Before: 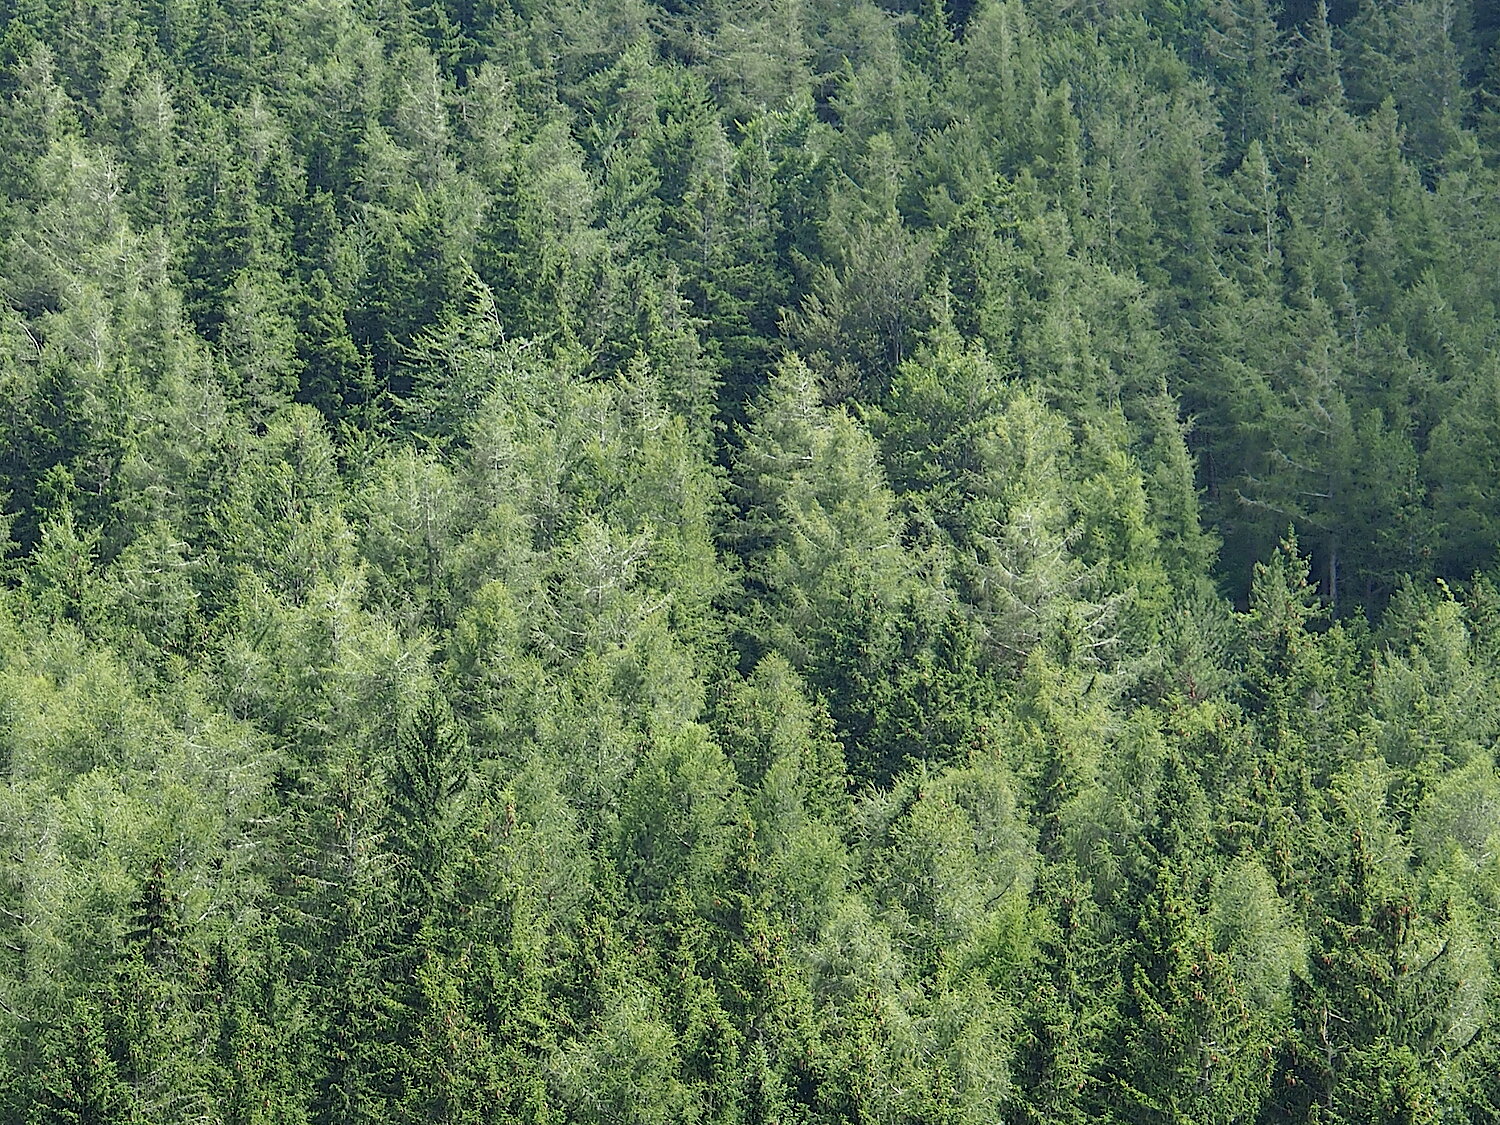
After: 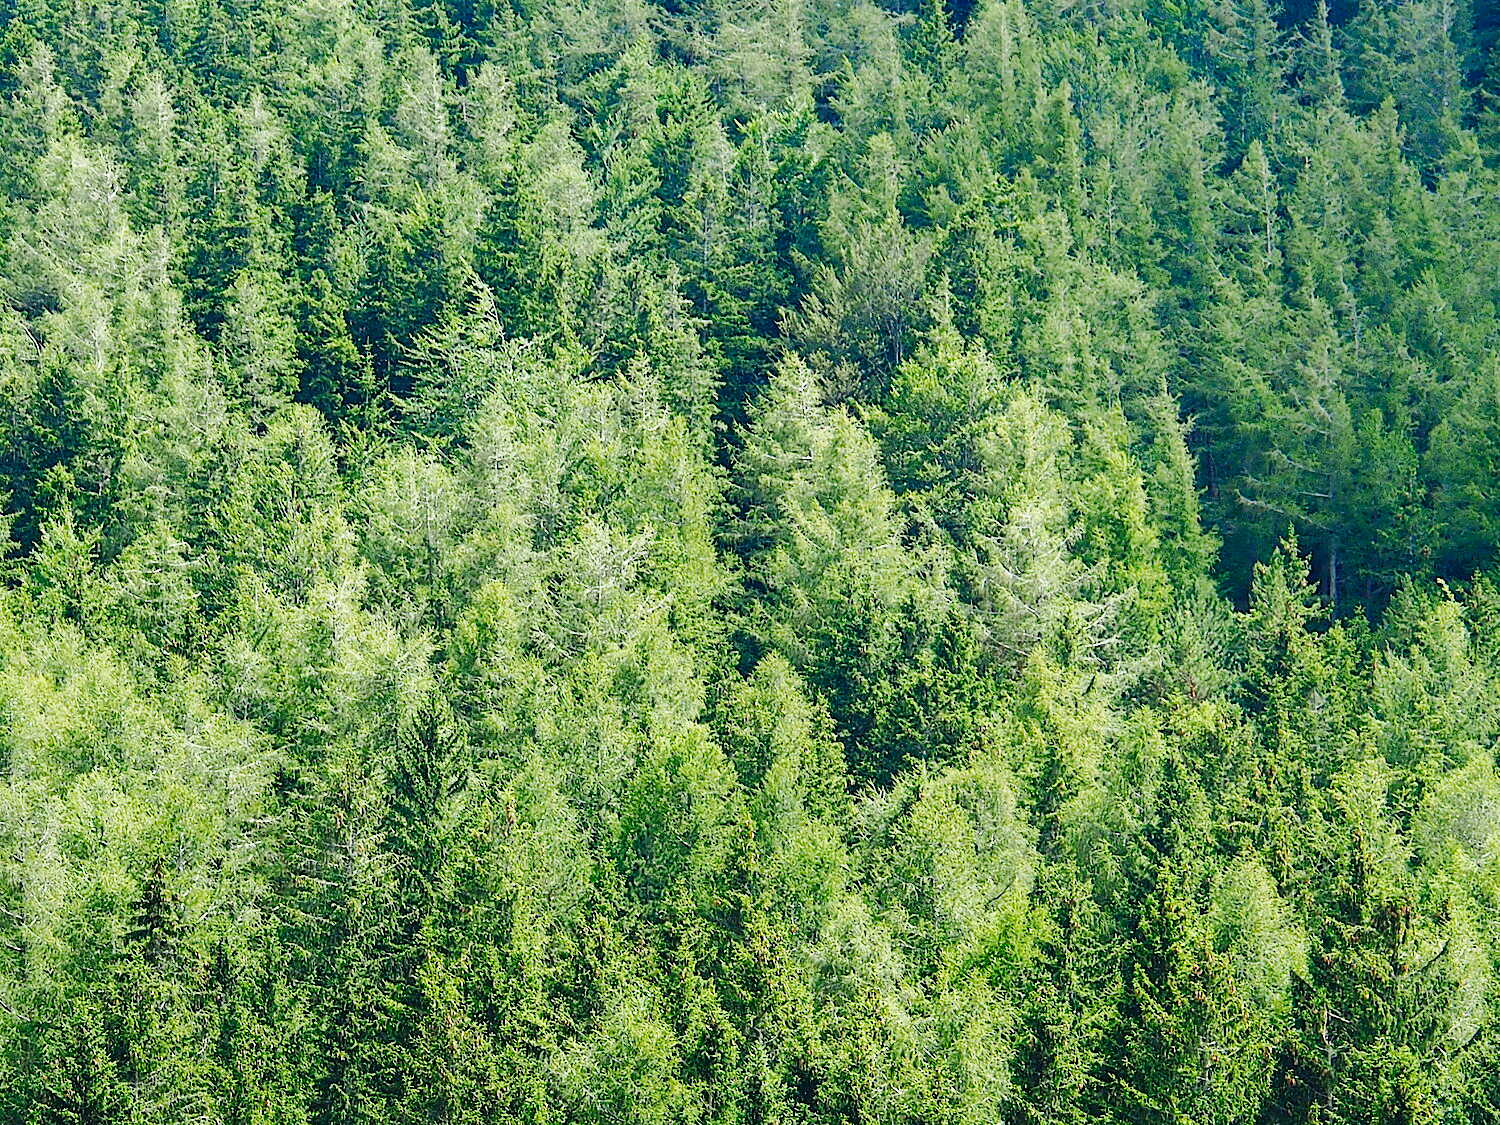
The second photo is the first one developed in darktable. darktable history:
base curve: curves: ch0 [(0, 0) (0.036, 0.025) (0.121, 0.166) (0.206, 0.329) (0.605, 0.79) (1, 1)], preserve colors none
color balance rgb: perceptual saturation grading › global saturation 35%, perceptual saturation grading › highlights -30%, perceptual saturation grading › shadows 35%, perceptual brilliance grading › global brilliance 3%, perceptual brilliance grading › highlights -3%, perceptual brilliance grading › shadows 3%
